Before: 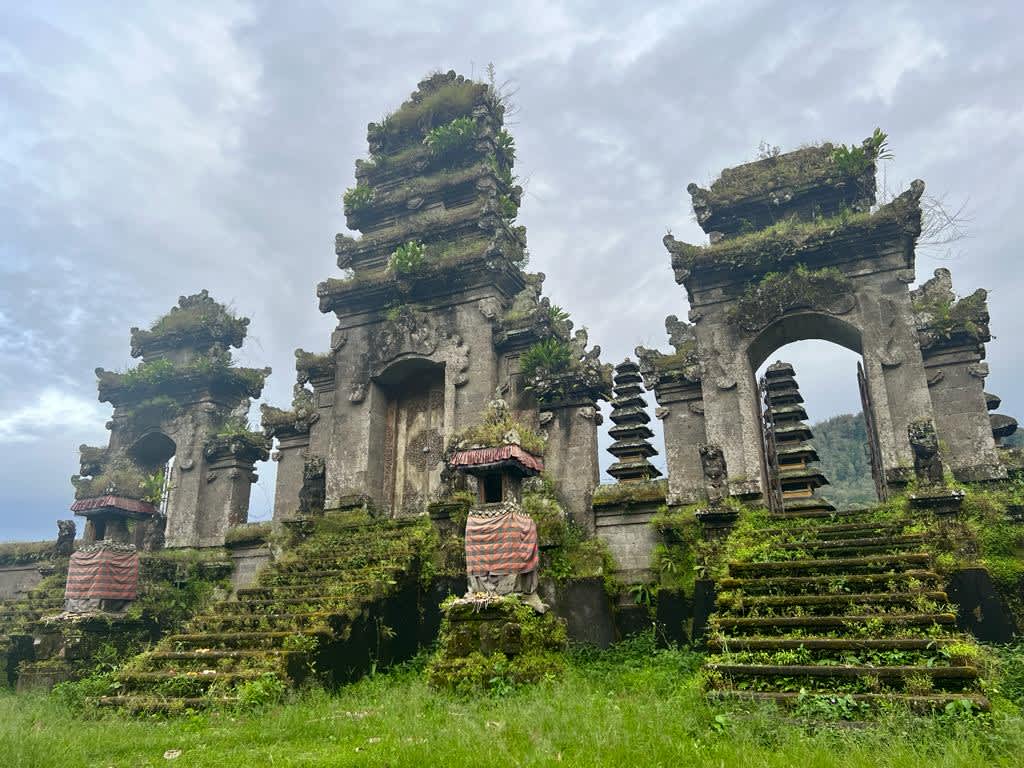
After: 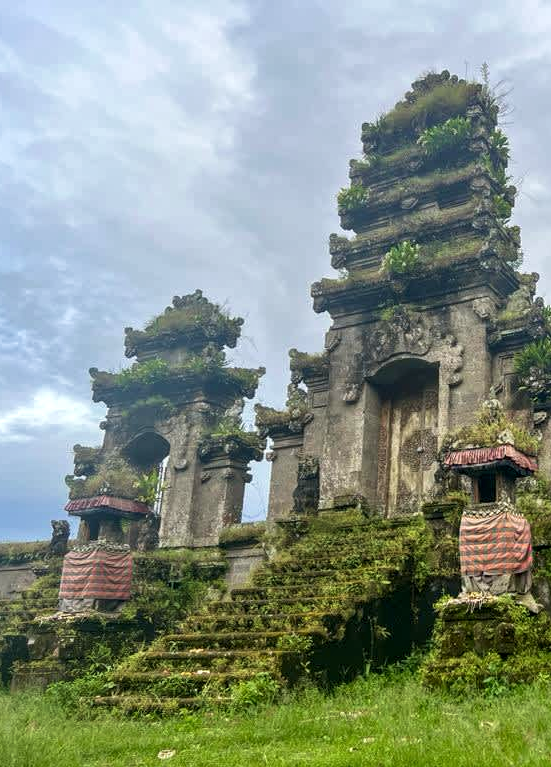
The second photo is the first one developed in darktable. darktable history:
velvia: on, module defaults
crop: left 0.587%, right 45.588%, bottom 0.086%
local contrast: on, module defaults
